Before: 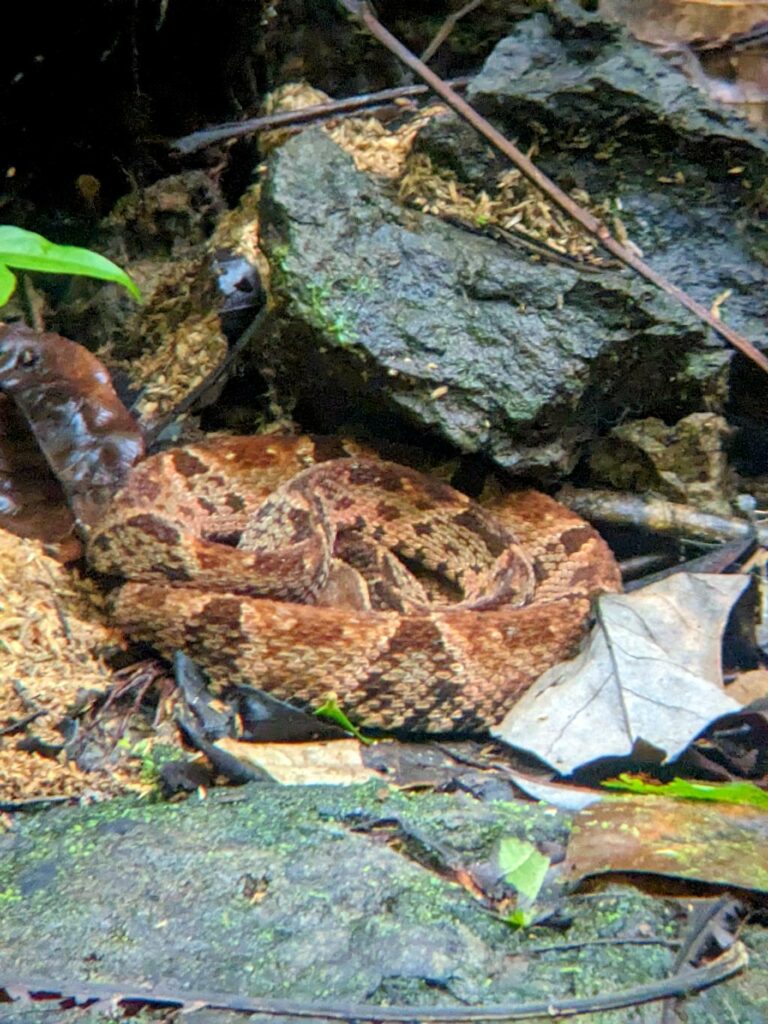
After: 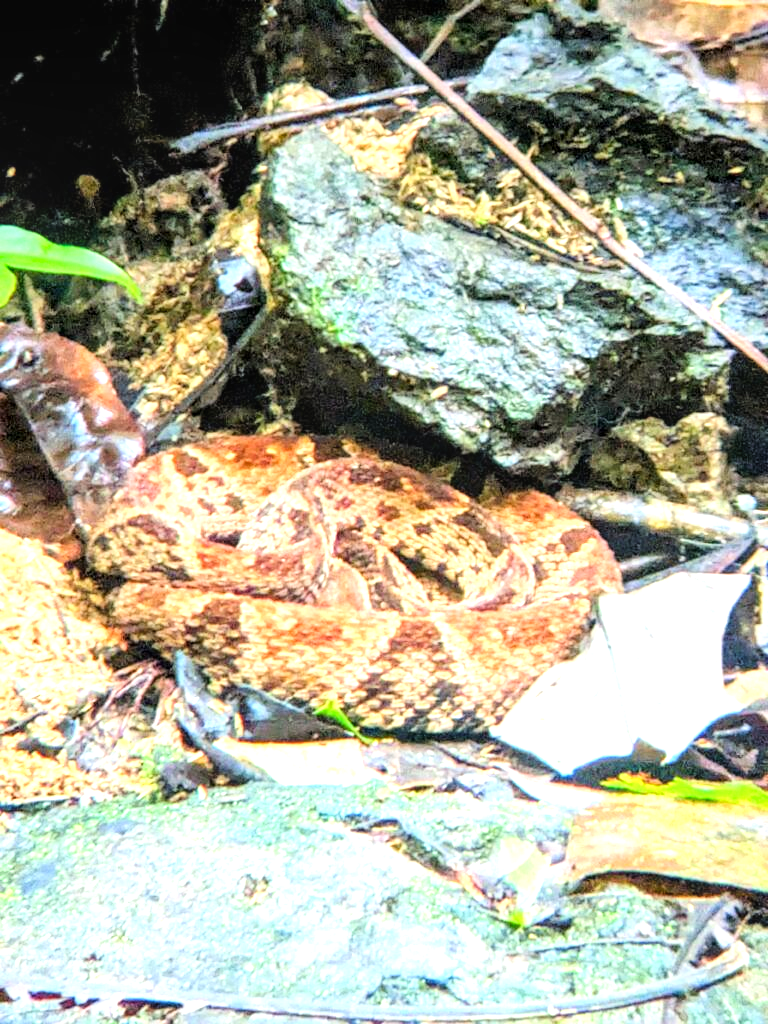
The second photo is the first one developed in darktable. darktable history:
tone curve: curves: ch0 [(0, 0) (0.004, 0.001) (0.133, 0.112) (0.325, 0.362) (0.832, 0.893) (1, 1)], color space Lab, linked channels, preserve colors none
exposure: black level correction 0, exposure 1.55 EV, compensate exposure bias true, compensate highlight preservation false
local contrast: on, module defaults
